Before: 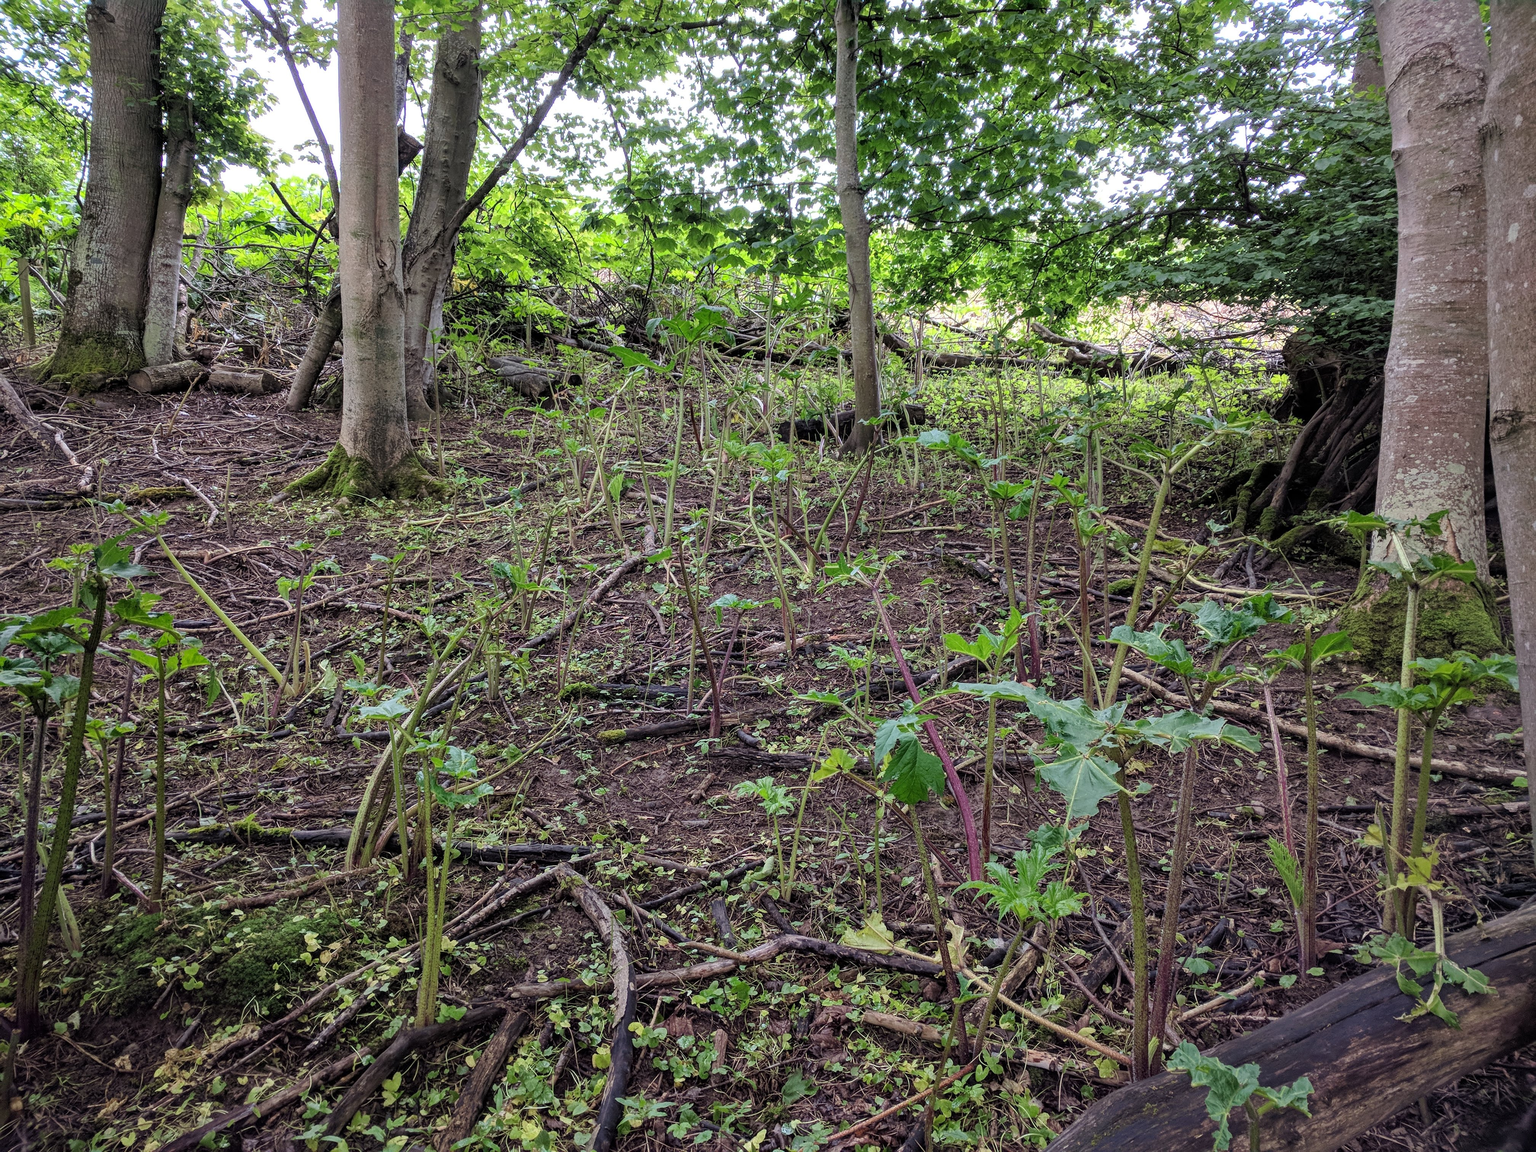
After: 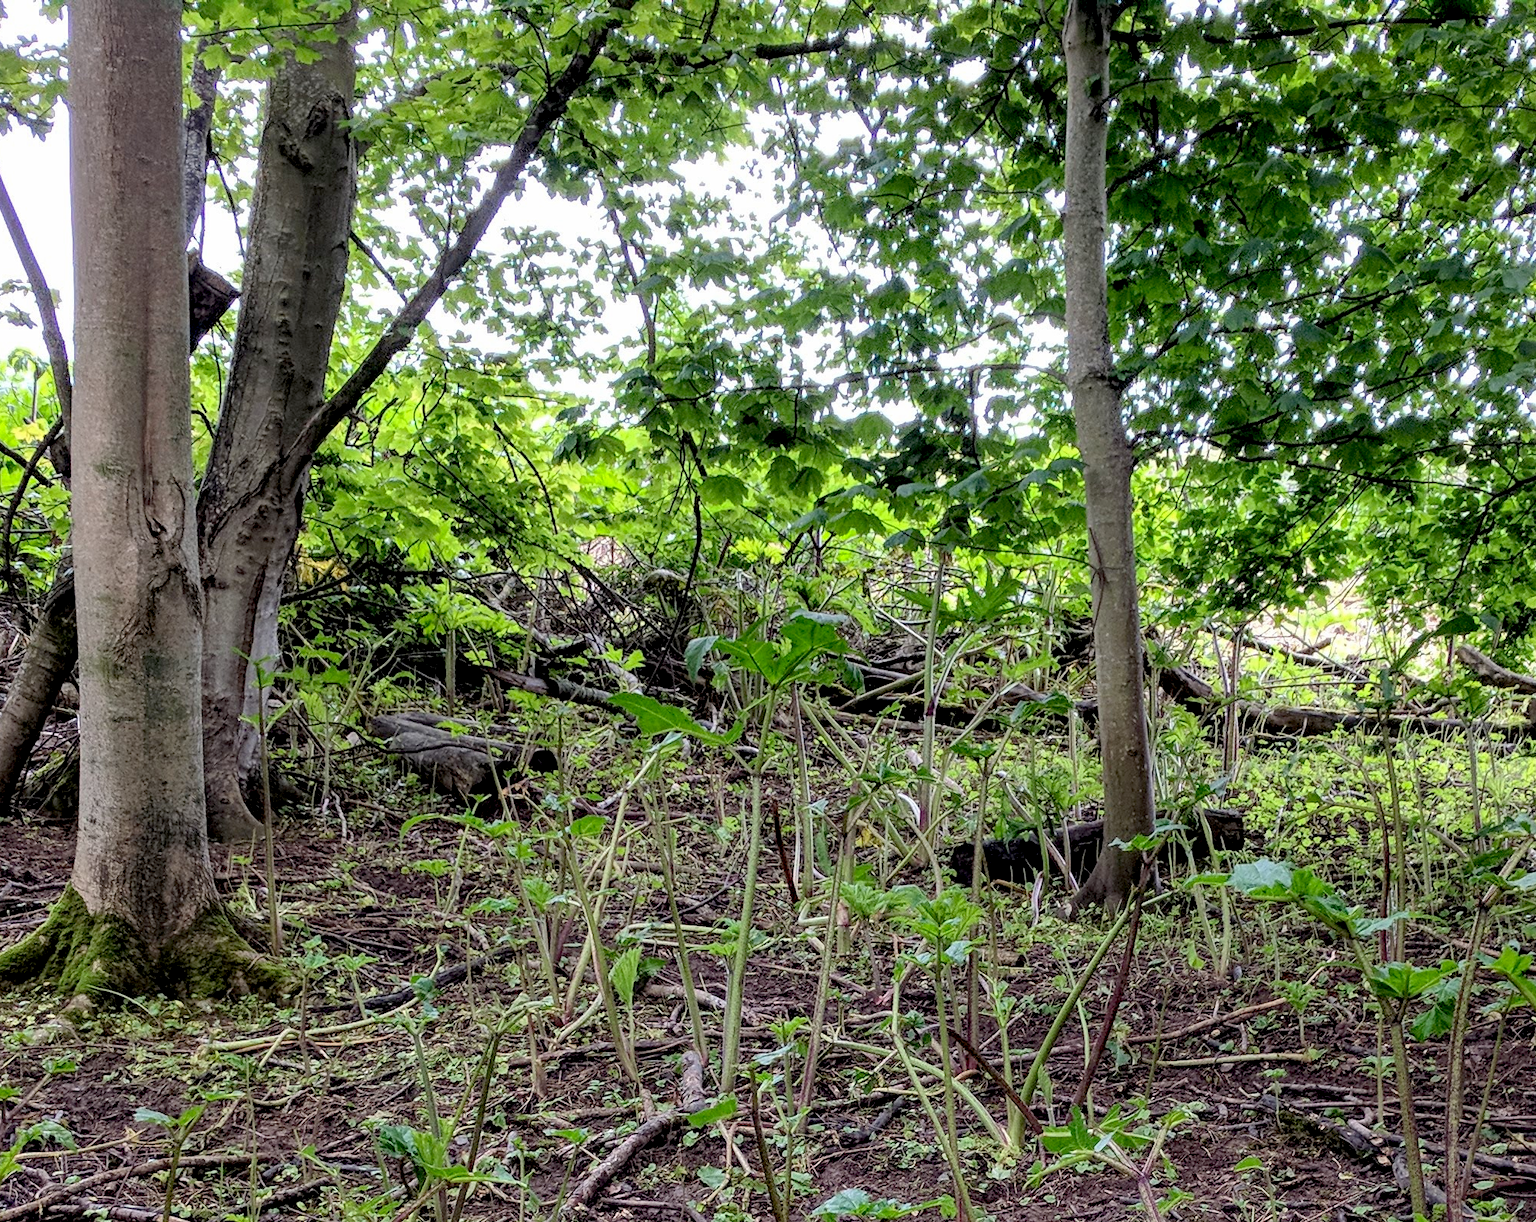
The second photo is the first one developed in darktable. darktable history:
exposure: black level correction 0.016, exposure -0.008 EV, compensate exposure bias true, compensate highlight preservation false
crop: left 19.784%, right 30.221%, bottom 46.938%
